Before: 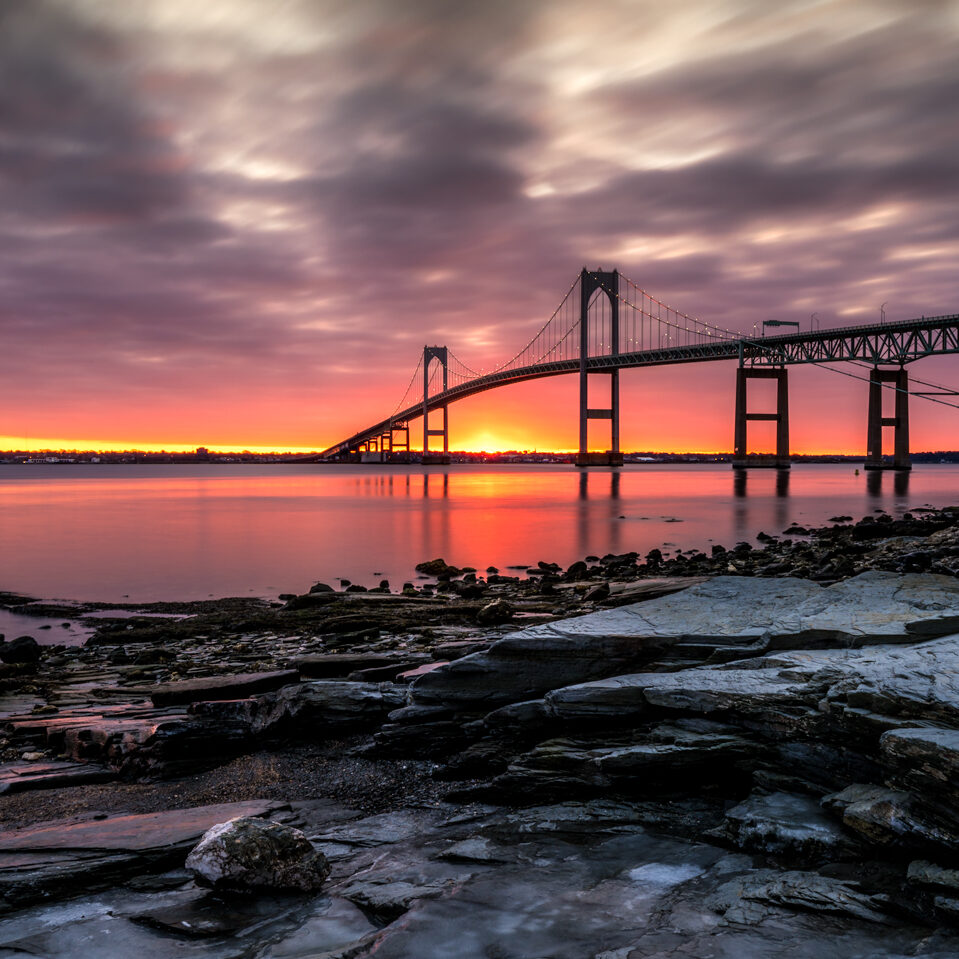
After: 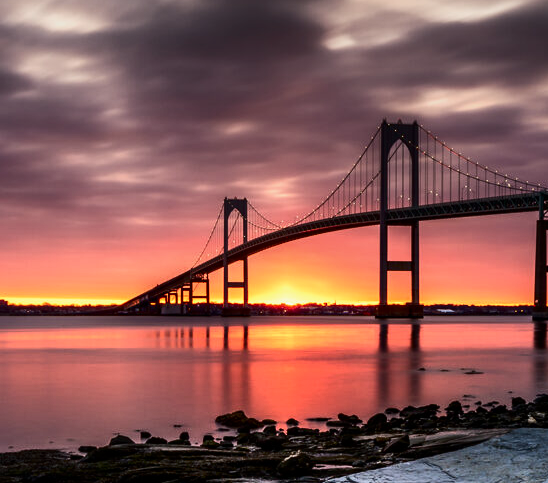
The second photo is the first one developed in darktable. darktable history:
crop: left 20.932%, top 15.471%, right 21.848%, bottom 34.081%
graduated density: rotation -0.352°, offset 57.64
contrast brightness saturation: contrast 0.28
